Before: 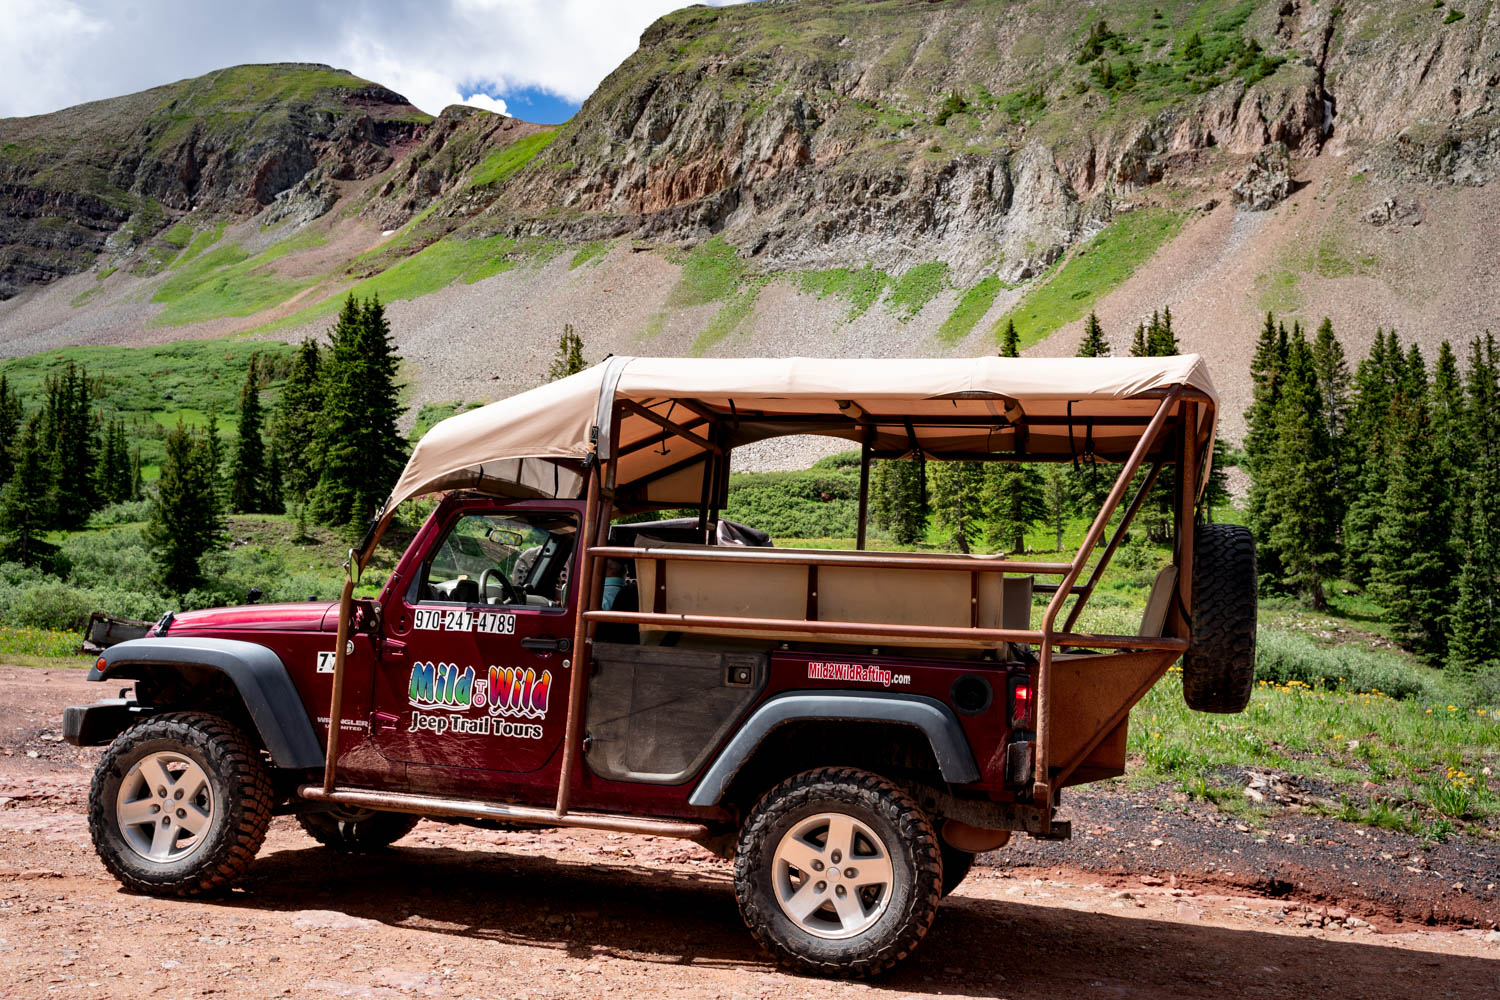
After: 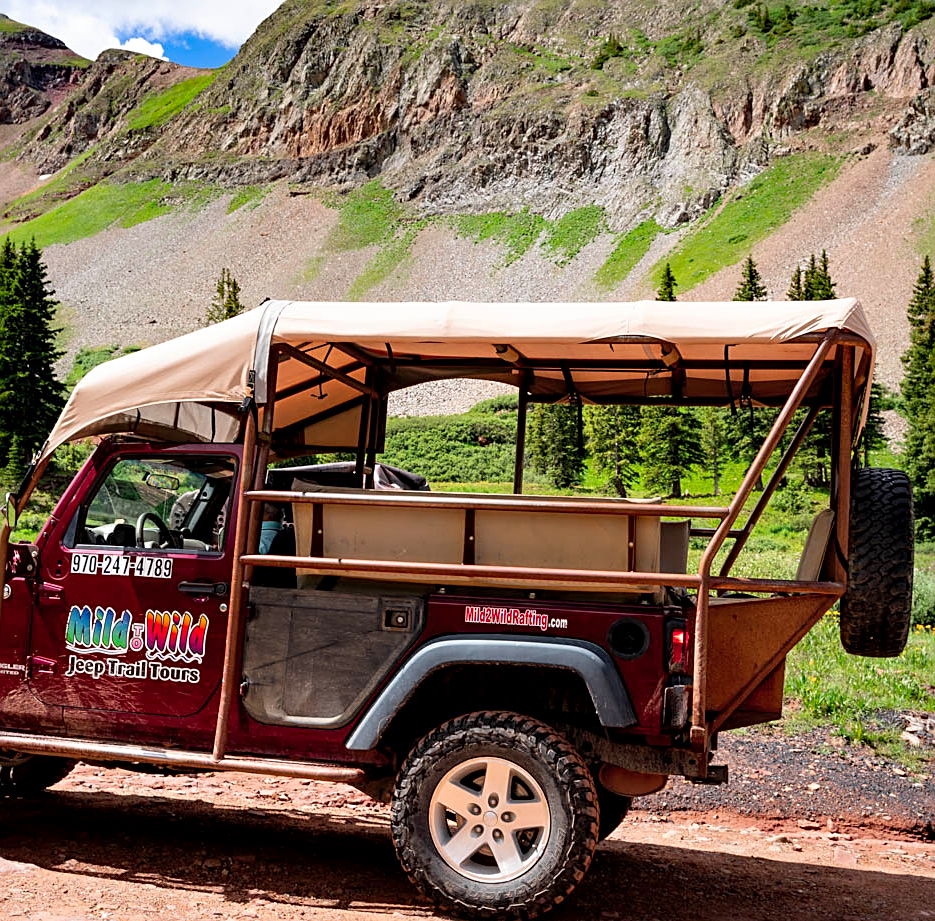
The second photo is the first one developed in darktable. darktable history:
contrast brightness saturation: brightness 0.09, saturation 0.19
exposure: black level correction 0.001, exposure 0.014 EV, compensate highlight preservation false
crop and rotate: left 22.918%, top 5.629%, right 14.711%, bottom 2.247%
sharpen: on, module defaults
